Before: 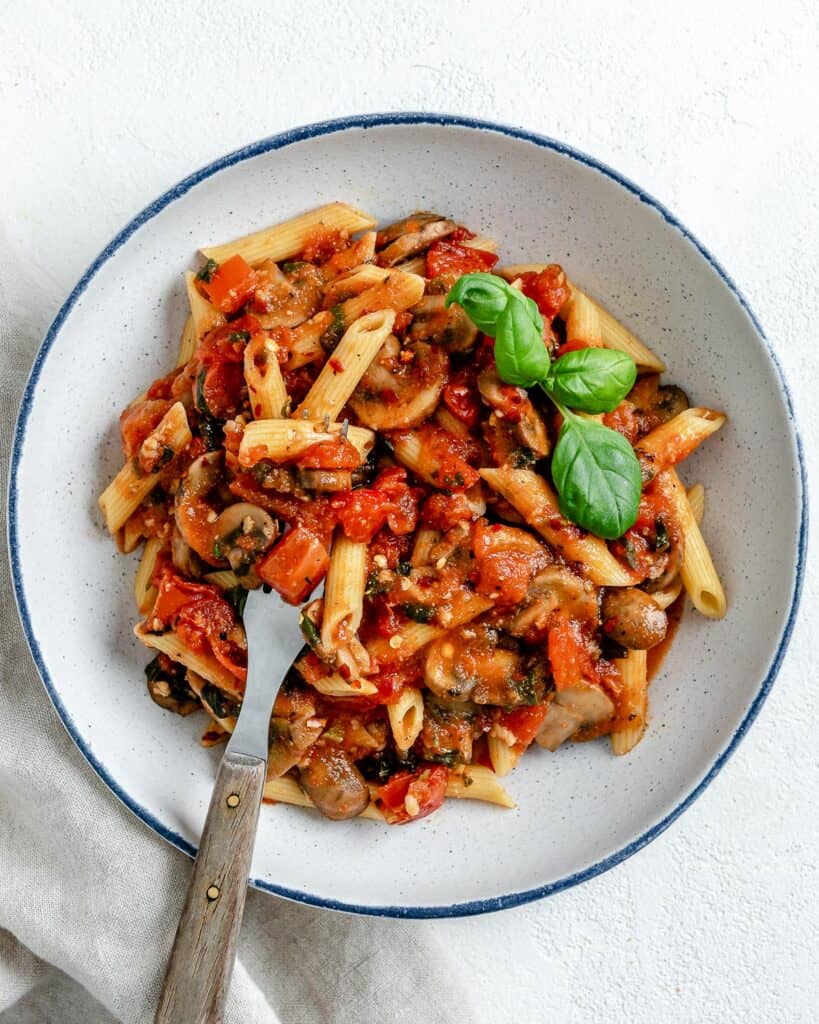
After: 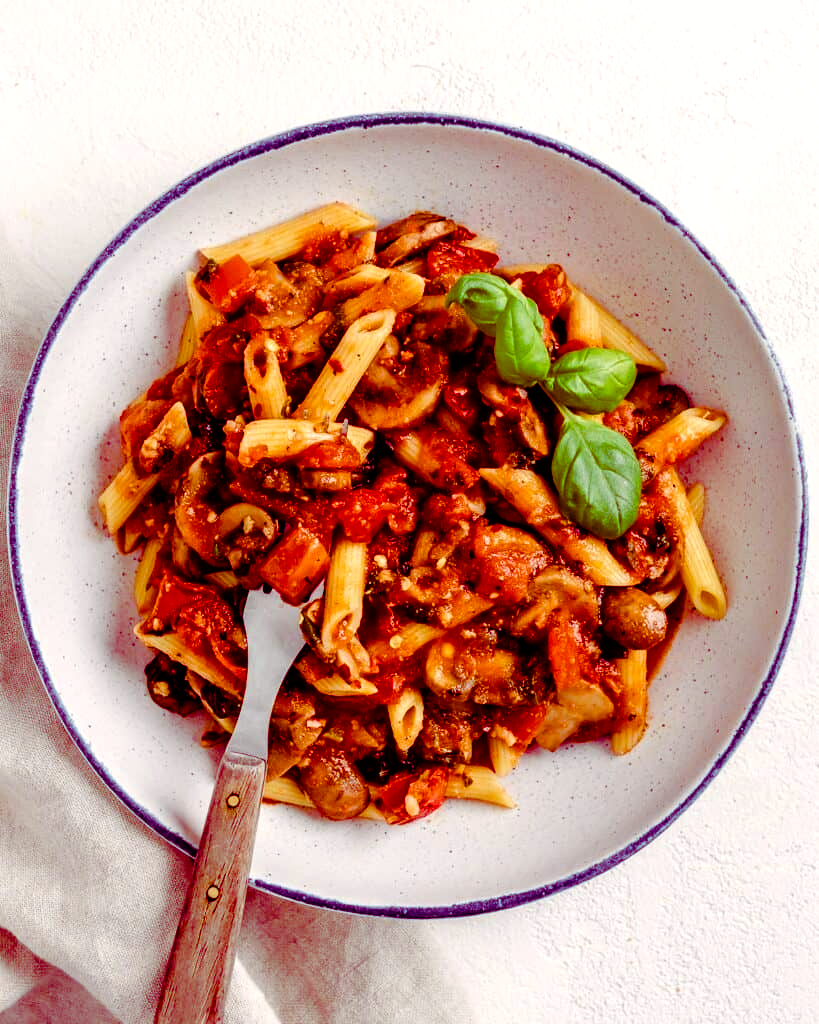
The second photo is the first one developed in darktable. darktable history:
color balance rgb: shadows lift › luminance -18.441%, shadows lift › chroma 35.431%, highlights gain › chroma 1.705%, highlights gain › hue 55.37°, perceptual saturation grading › global saturation 53.989%, perceptual saturation grading › highlights -50.564%, perceptual saturation grading › mid-tones 39.666%, perceptual saturation grading › shadows 31.092%, perceptual brilliance grading › global brilliance 2.912%, global vibrance 10.831%
